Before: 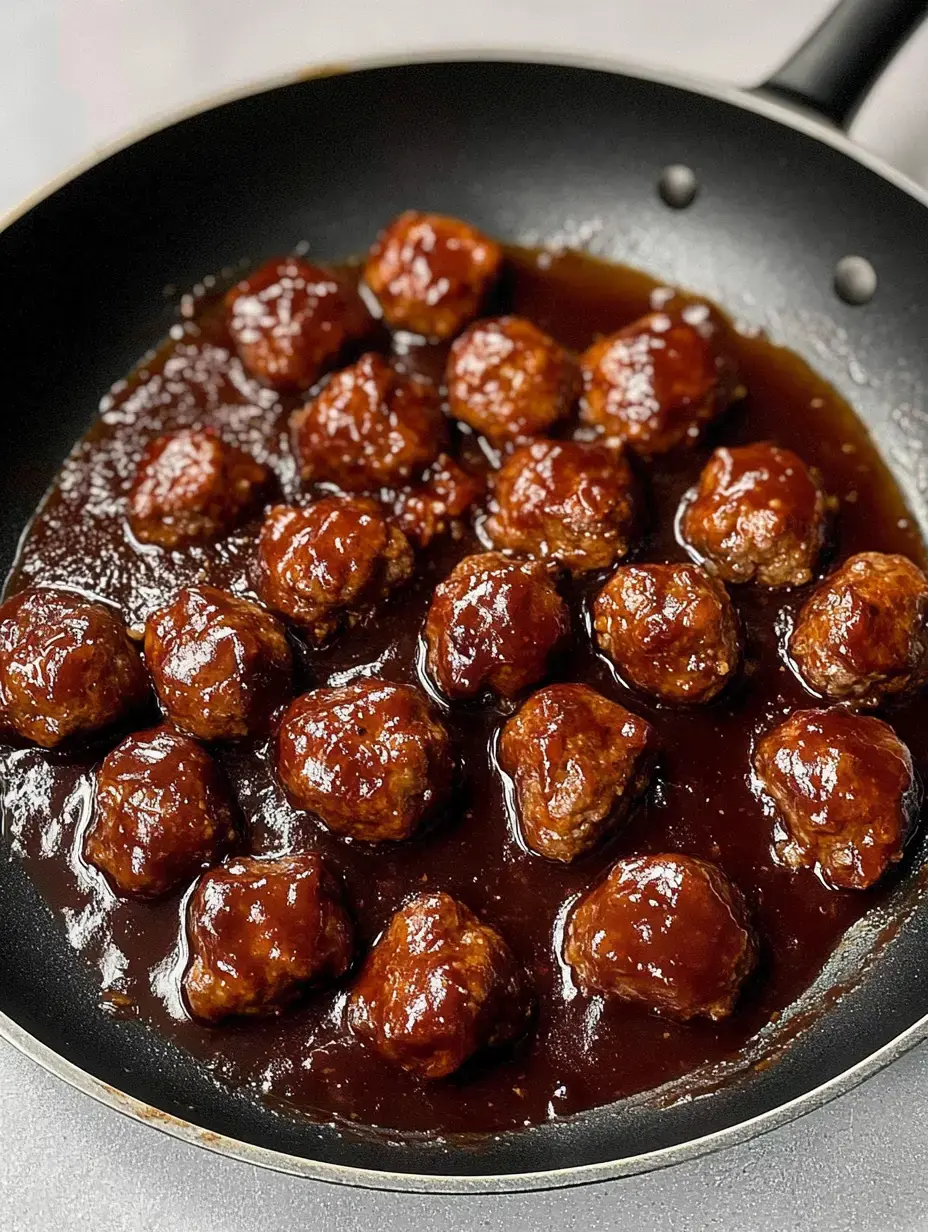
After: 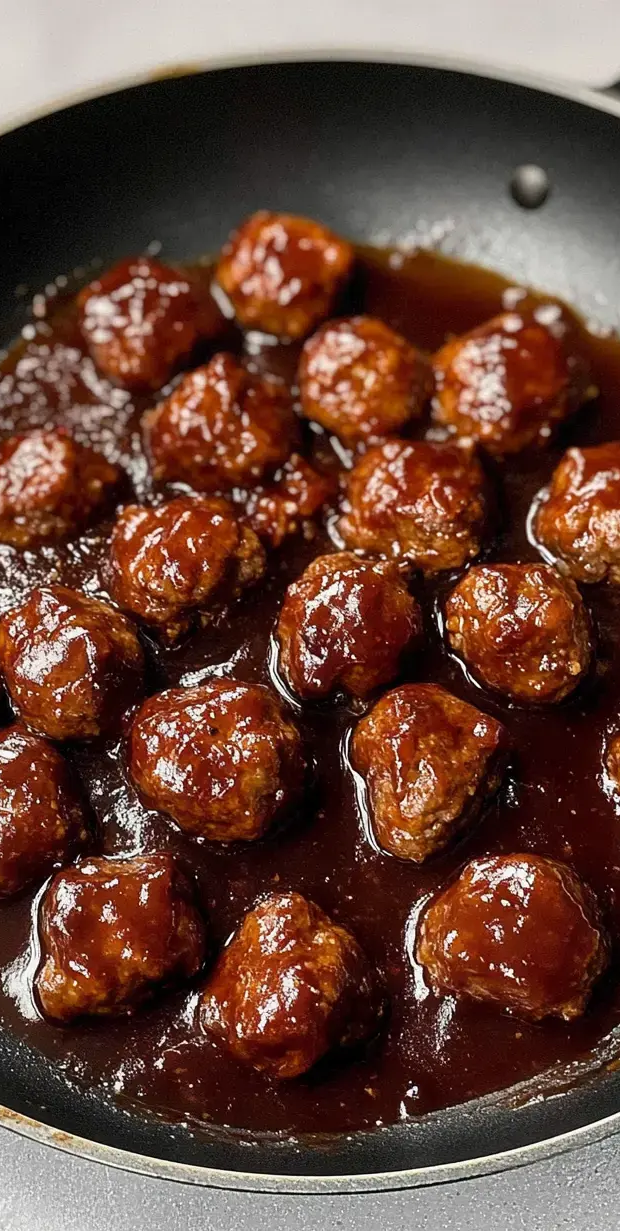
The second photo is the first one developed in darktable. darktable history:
crop and rotate: left 15.991%, right 17.105%
